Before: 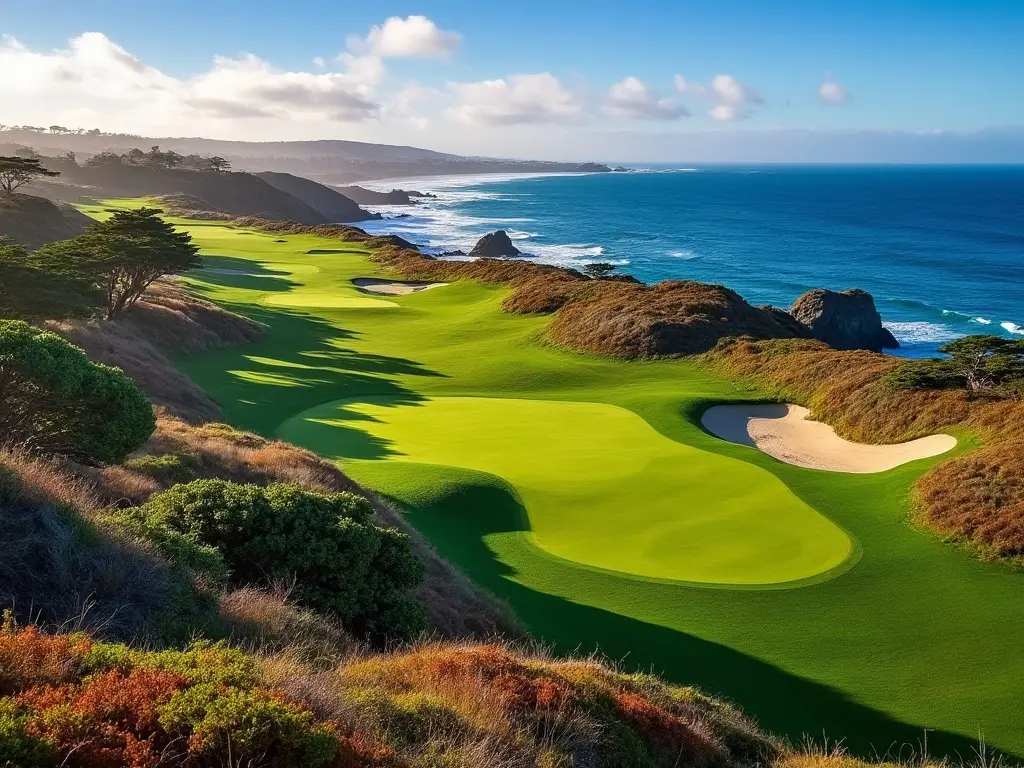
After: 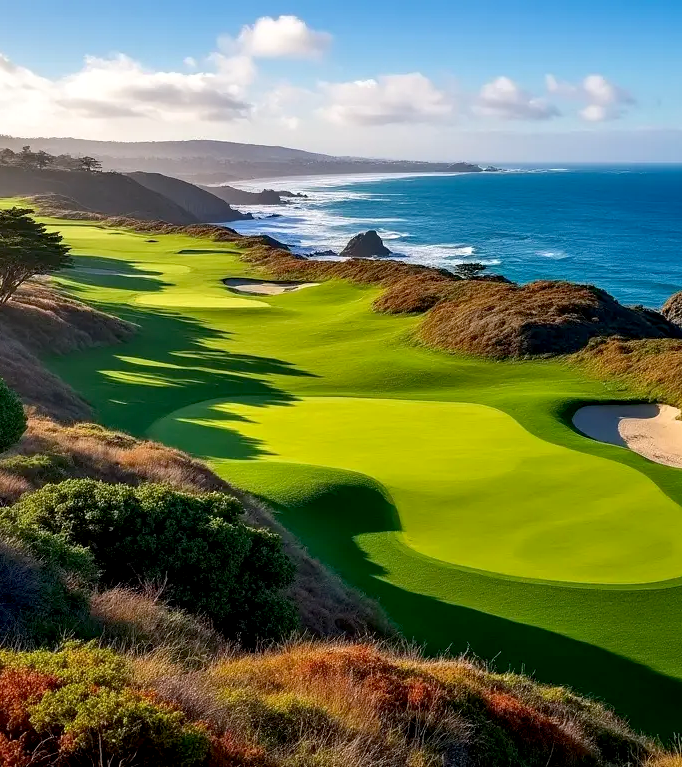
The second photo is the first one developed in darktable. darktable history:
crop and rotate: left 12.648%, right 20.685%
exposure: black level correction 0.007, exposure 0.093 EV, compensate highlight preservation false
